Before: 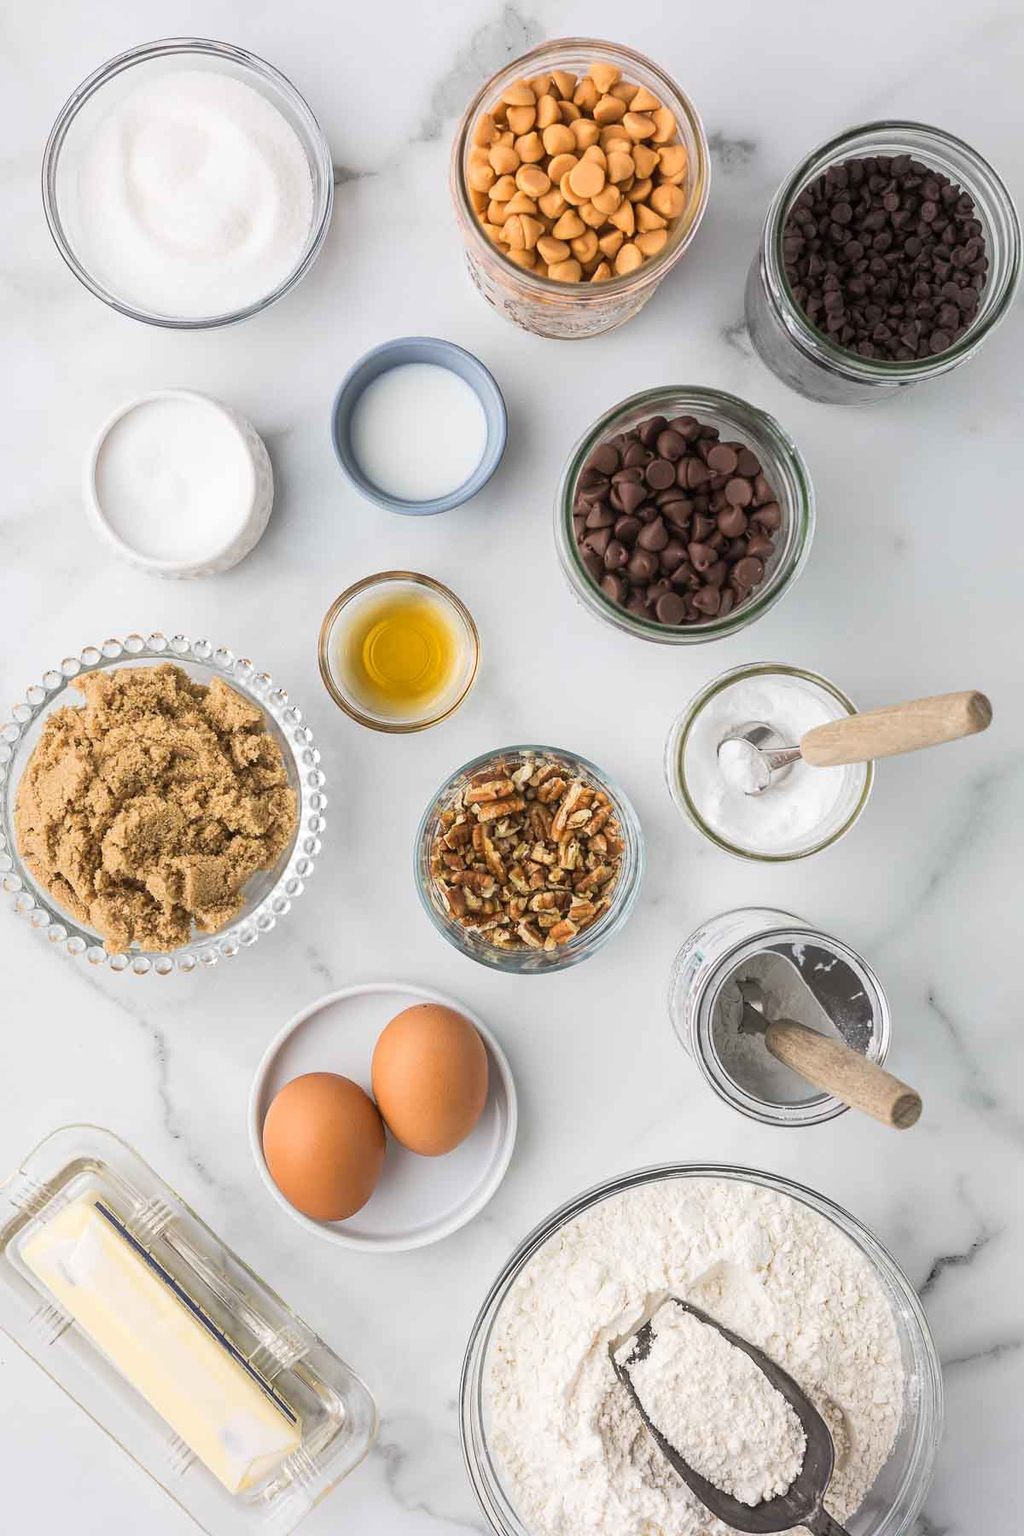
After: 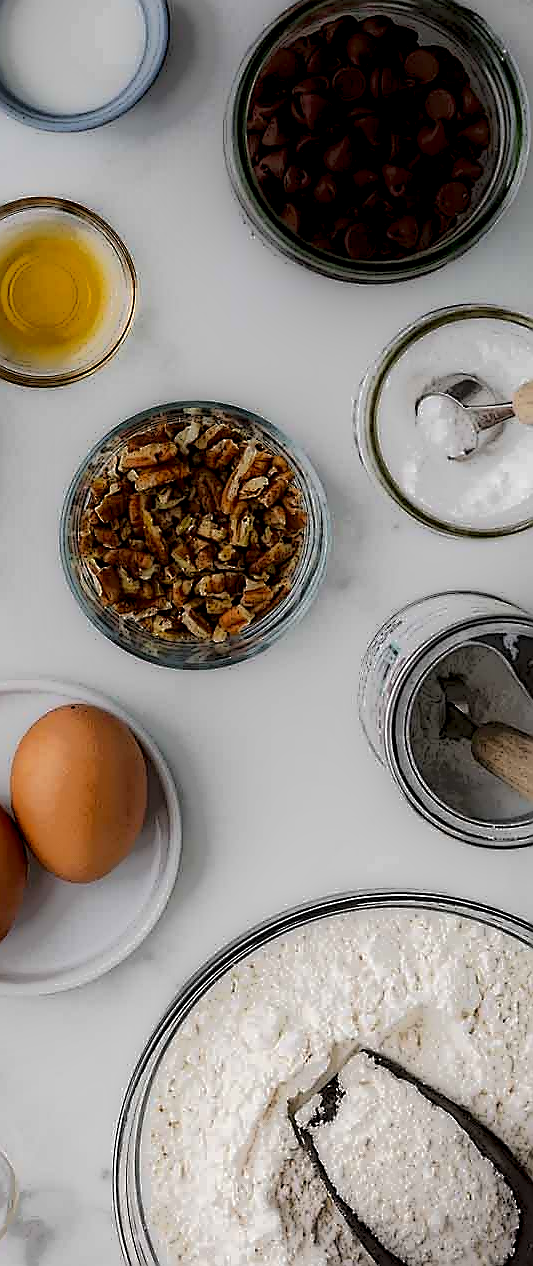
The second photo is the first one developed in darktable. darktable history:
sharpen: radius 1.4, amount 1.25, threshold 0.7
crop: left 35.432%, top 26.233%, right 20.145%, bottom 3.432%
local contrast: highlights 0%, shadows 198%, detail 164%, midtone range 0.001
